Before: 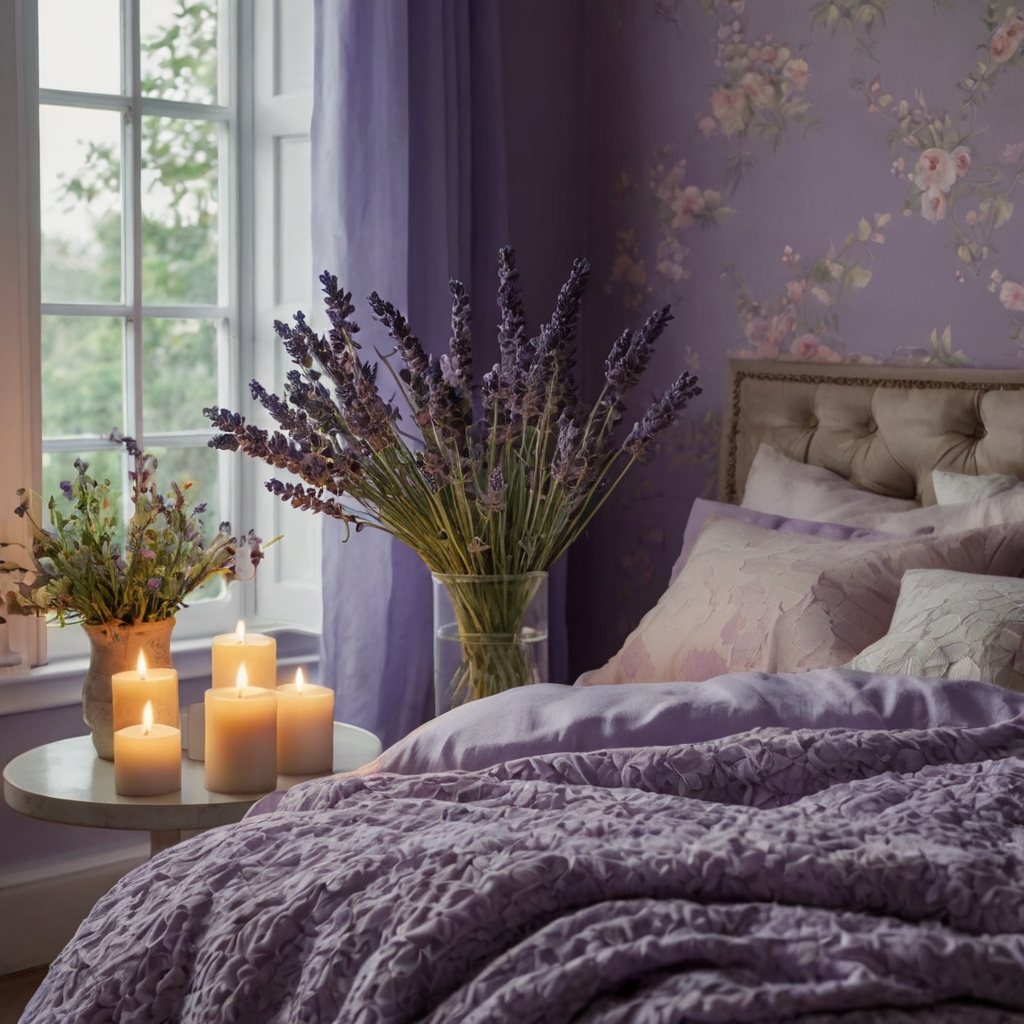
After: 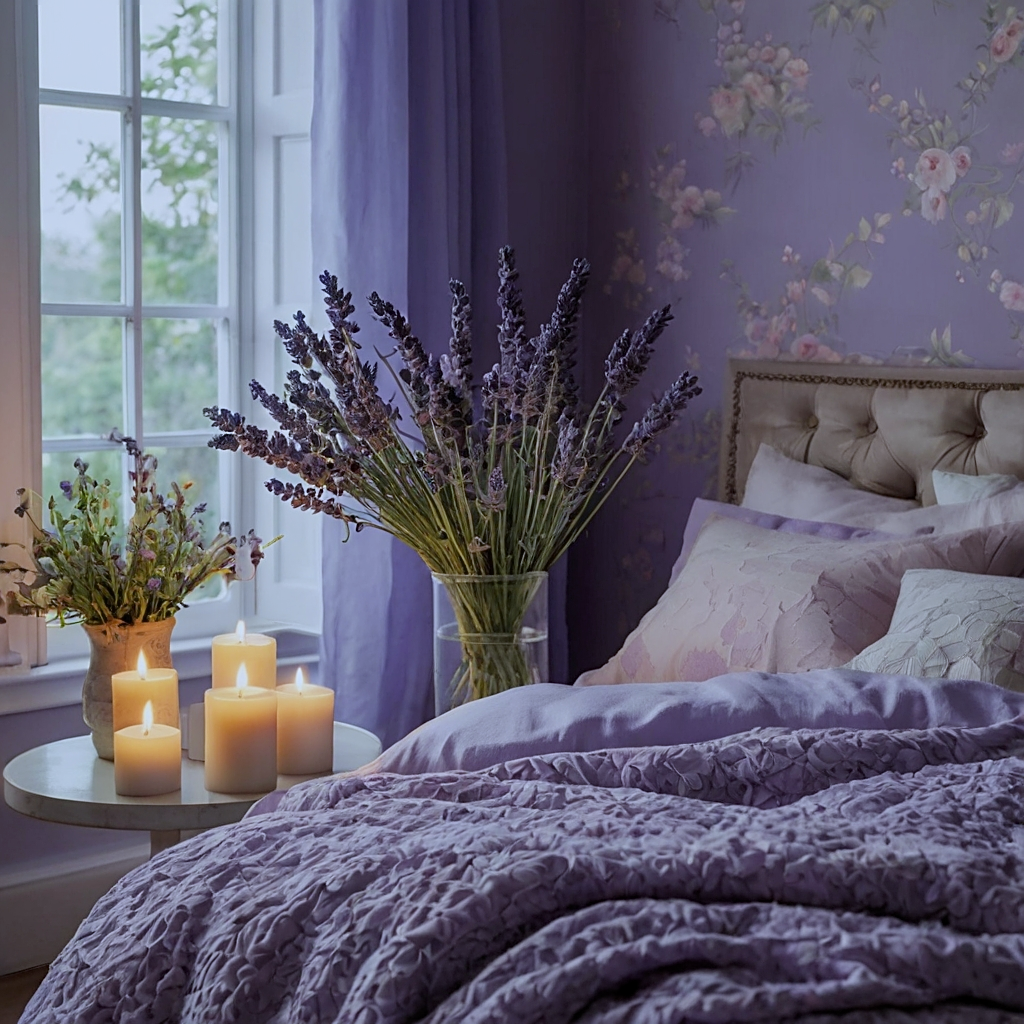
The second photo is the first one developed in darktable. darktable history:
white balance: red 0.926, green 1.003, blue 1.133
sharpen: on, module defaults
filmic rgb: black relative exposure -15 EV, white relative exposure 3 EV, threshold 6 EV, target black luminance 0%, hardness 9.27, latitude 99%, contrast 0.912, shadows ↔ highlights balance 0.505%, add noise in highlights 0, color science v3 (2019), use custom middle-gray values true, iterations of high-quality reconstruction 0, contrast in highlights soft, enable highlight reconstruction true
